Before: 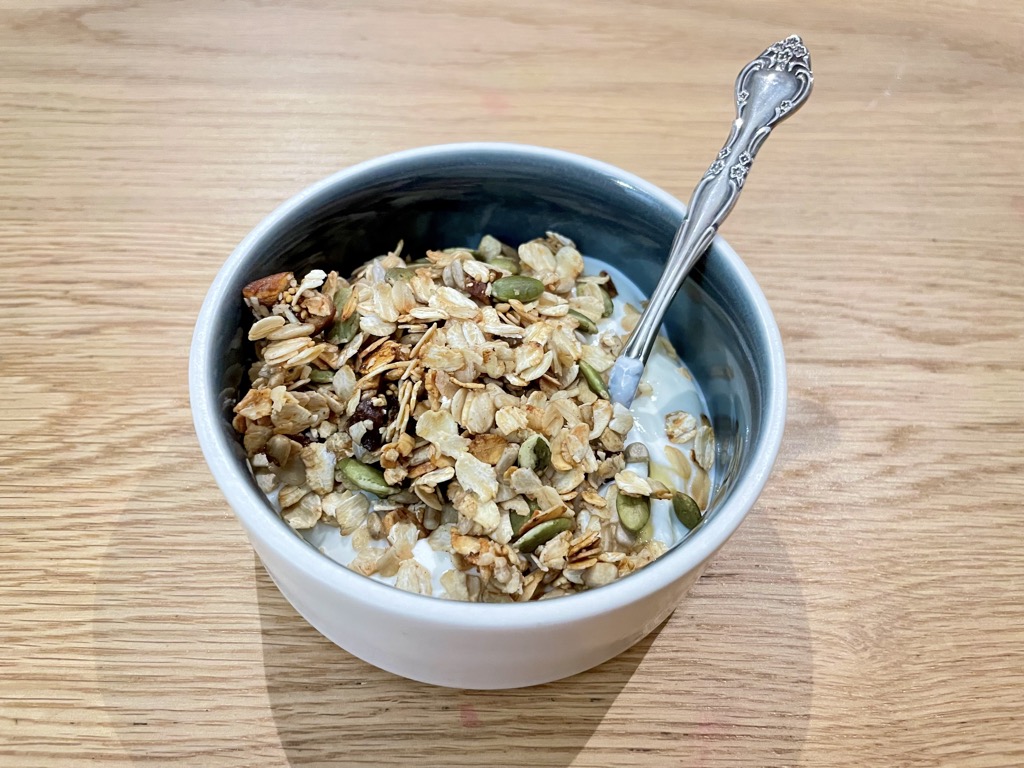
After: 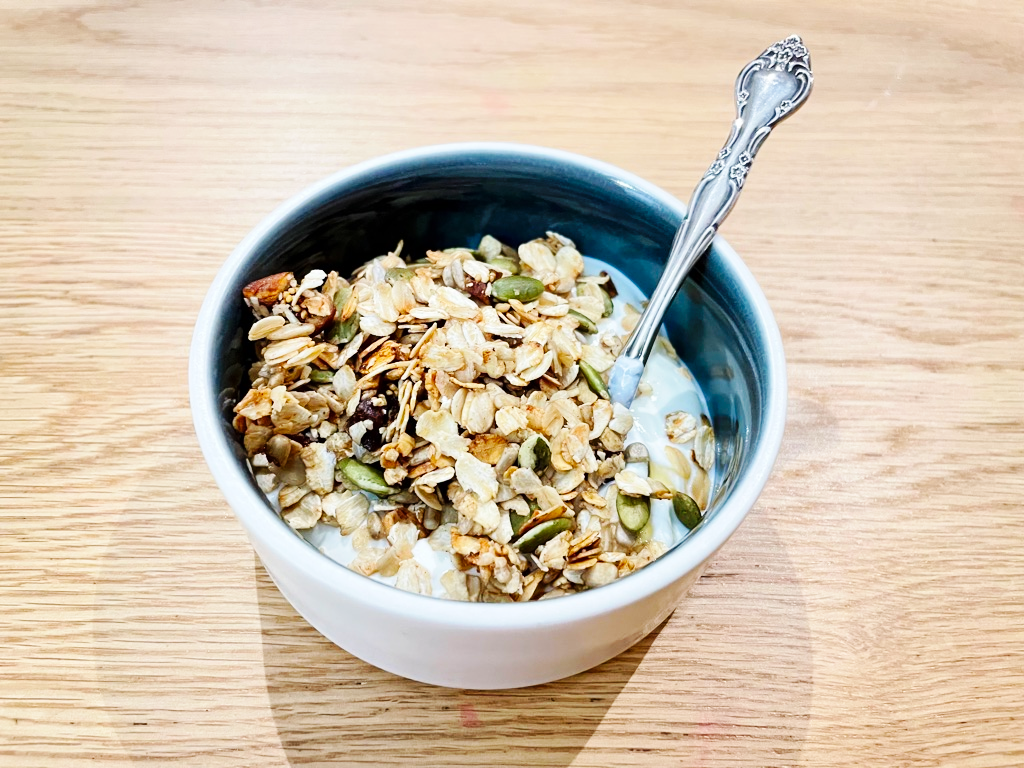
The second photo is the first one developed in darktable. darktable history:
base curve: curves: ch0 [(0, 0) (0.032, 0.025) (0.121, 0.166) (0.206, 0.329) (0.605, 0.79) (1, 1)], preserve colors none
contrast brightness saturation: contrast 0.05
